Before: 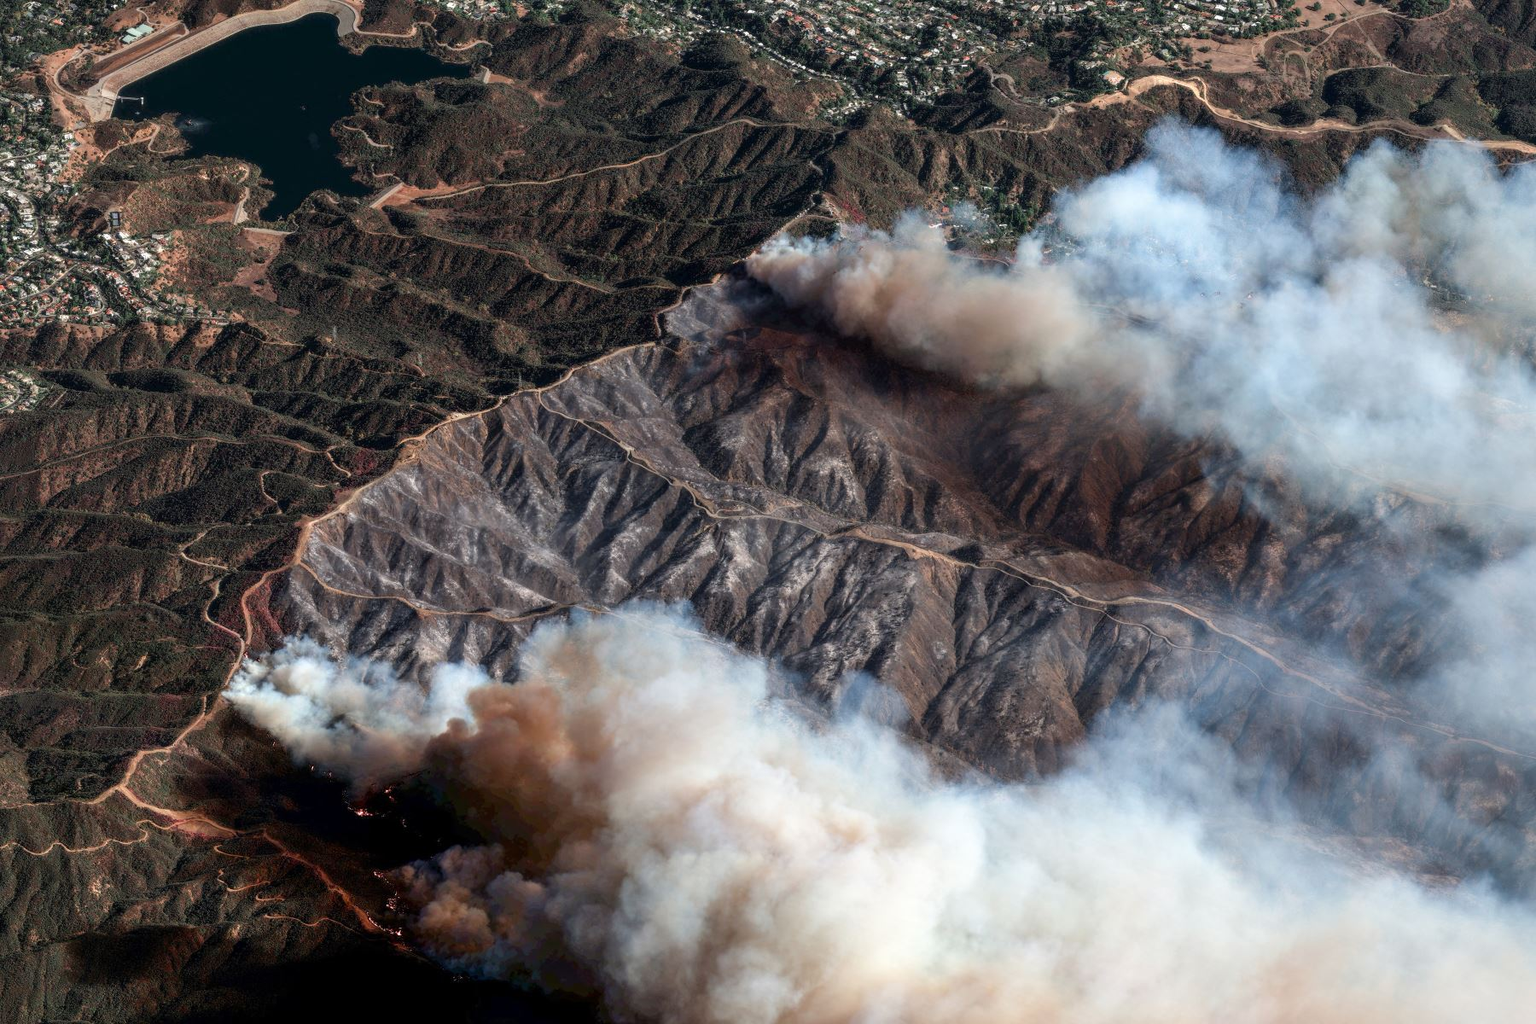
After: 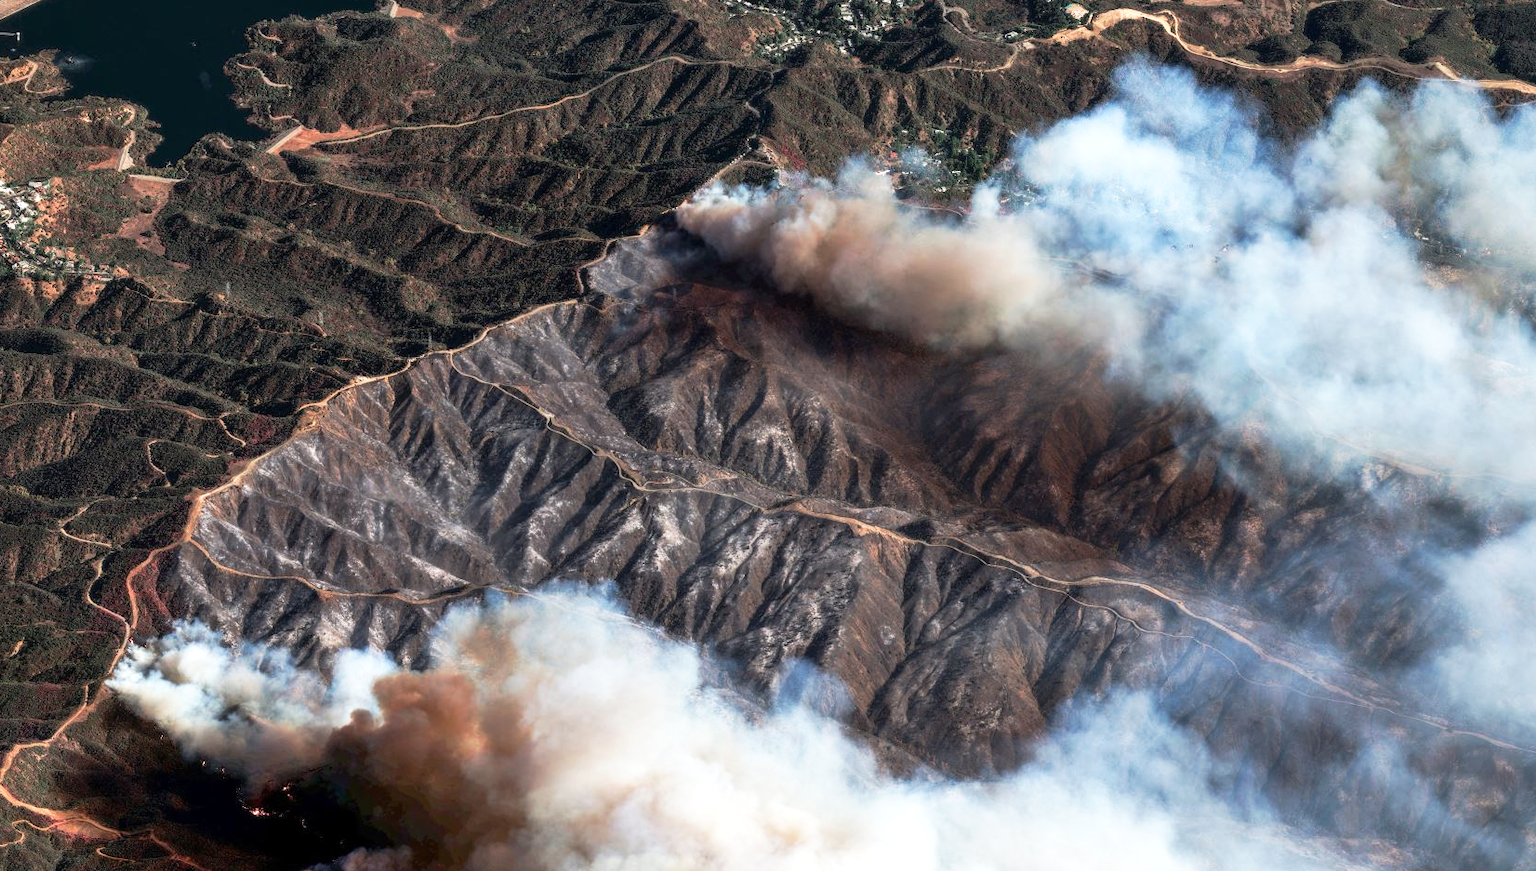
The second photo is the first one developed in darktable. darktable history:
exposure: exposure 0.2 EV, compensate exposure bias true, compensate highlight preservation false
shadows and highlights: shadows 36.68, highlights -27.96, soften with gaussian
tone equalizer: on, module defaults
crop: left 8.21%, top 6.601%, bottom 15.259%
base curve: curves: ch0 [(0, 0) (0.257, 0.25) (0.482, 0.586) (0.757, 0.871) (1, 1)], preserve colors none
